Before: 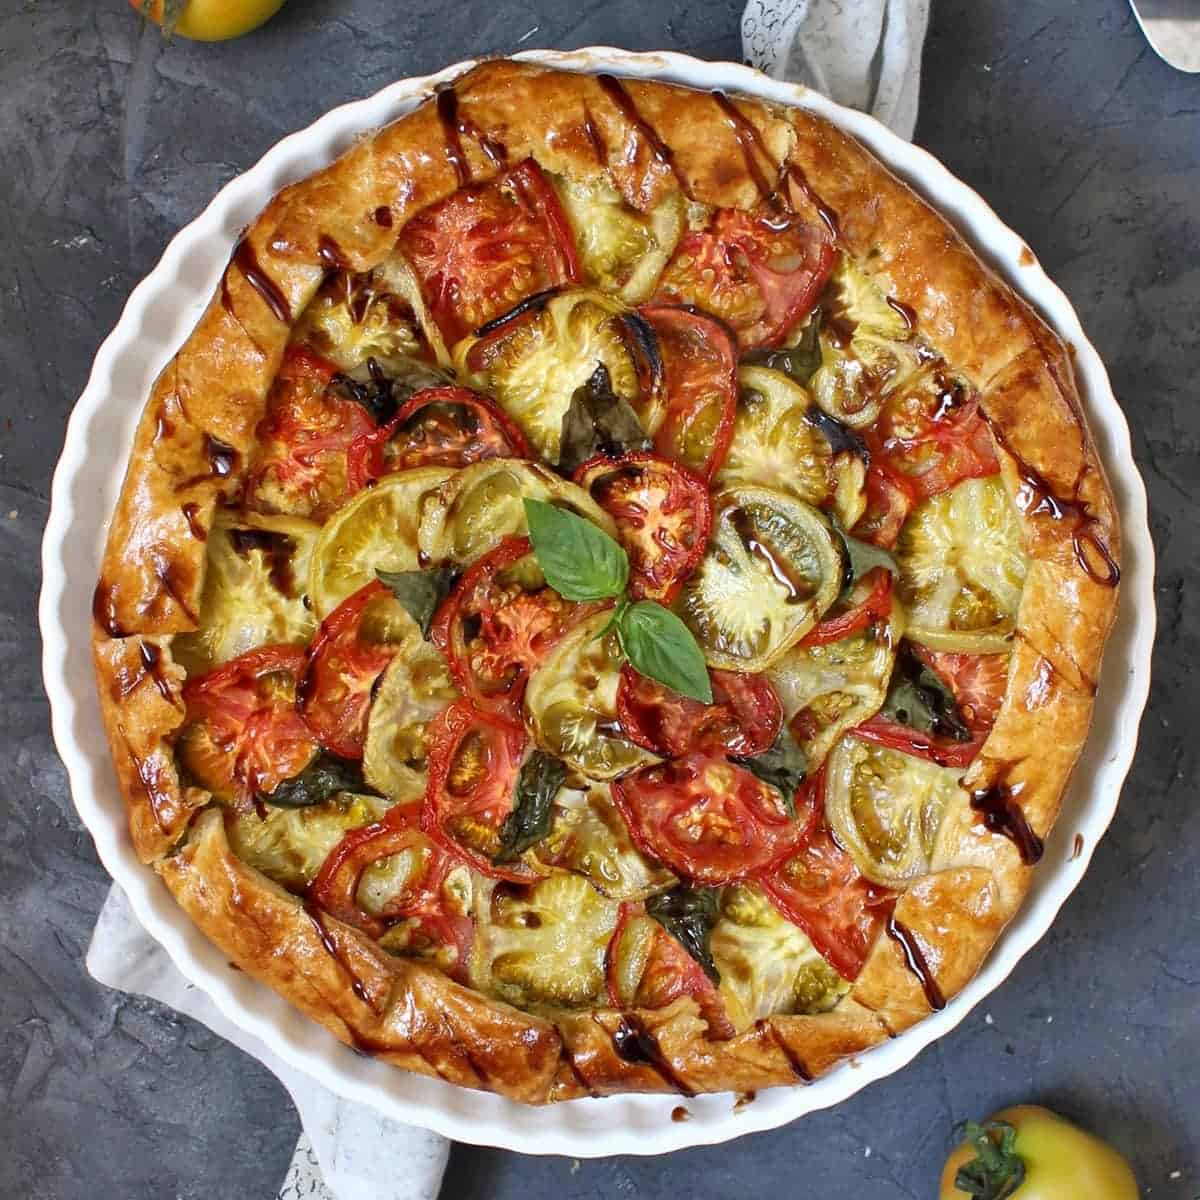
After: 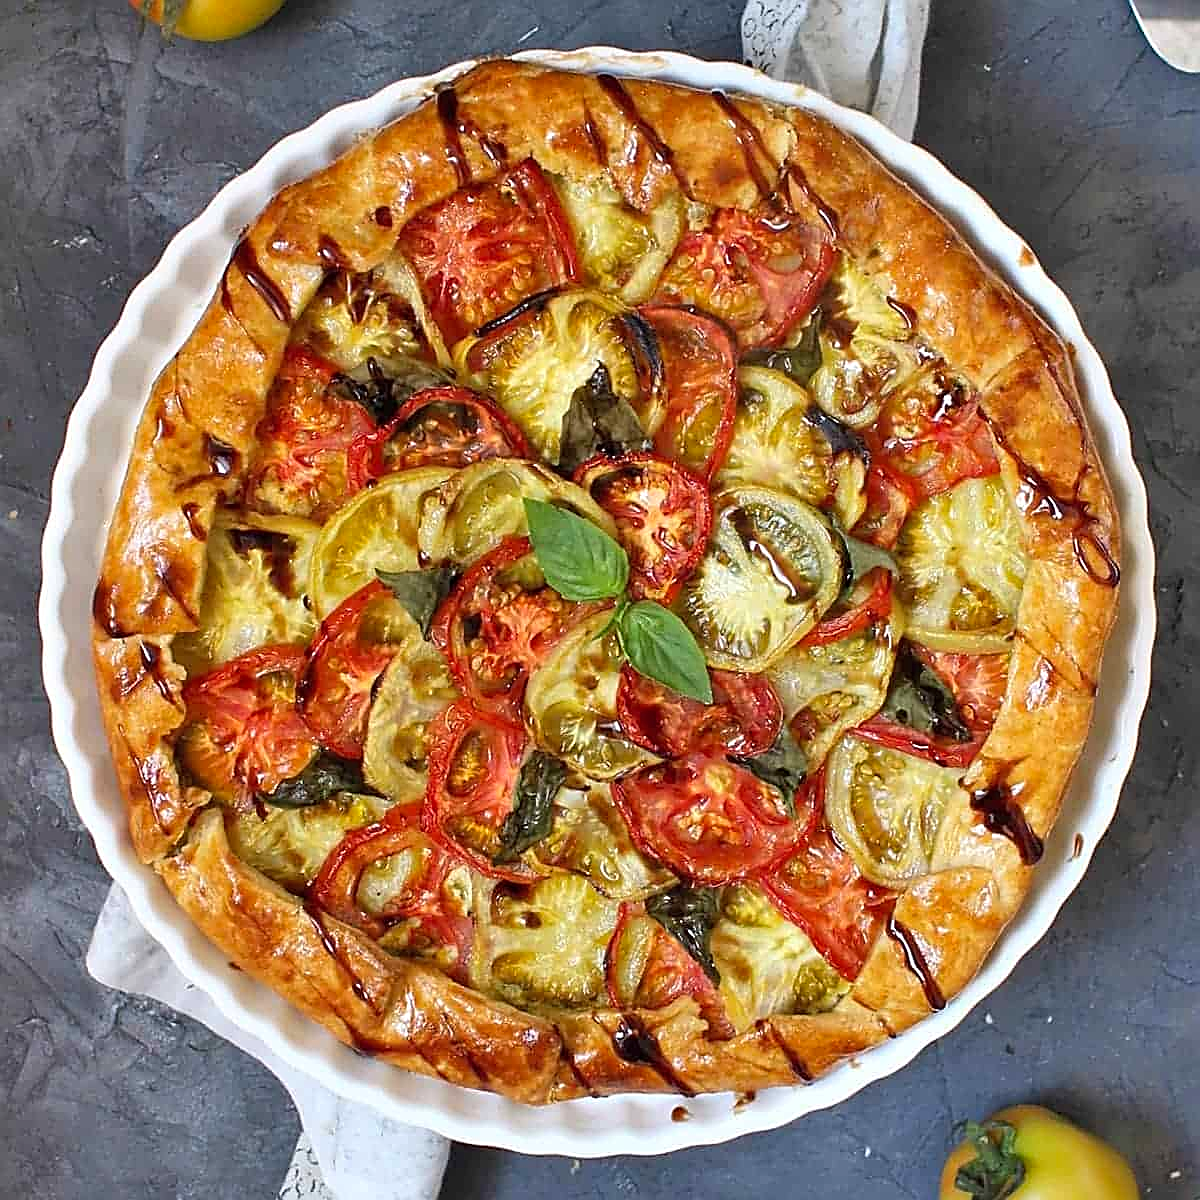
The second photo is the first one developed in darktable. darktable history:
sharpen: amount 0.75
contrast brightness saturation: contrast 0.03, brightness 0.06, saturation 0.13
